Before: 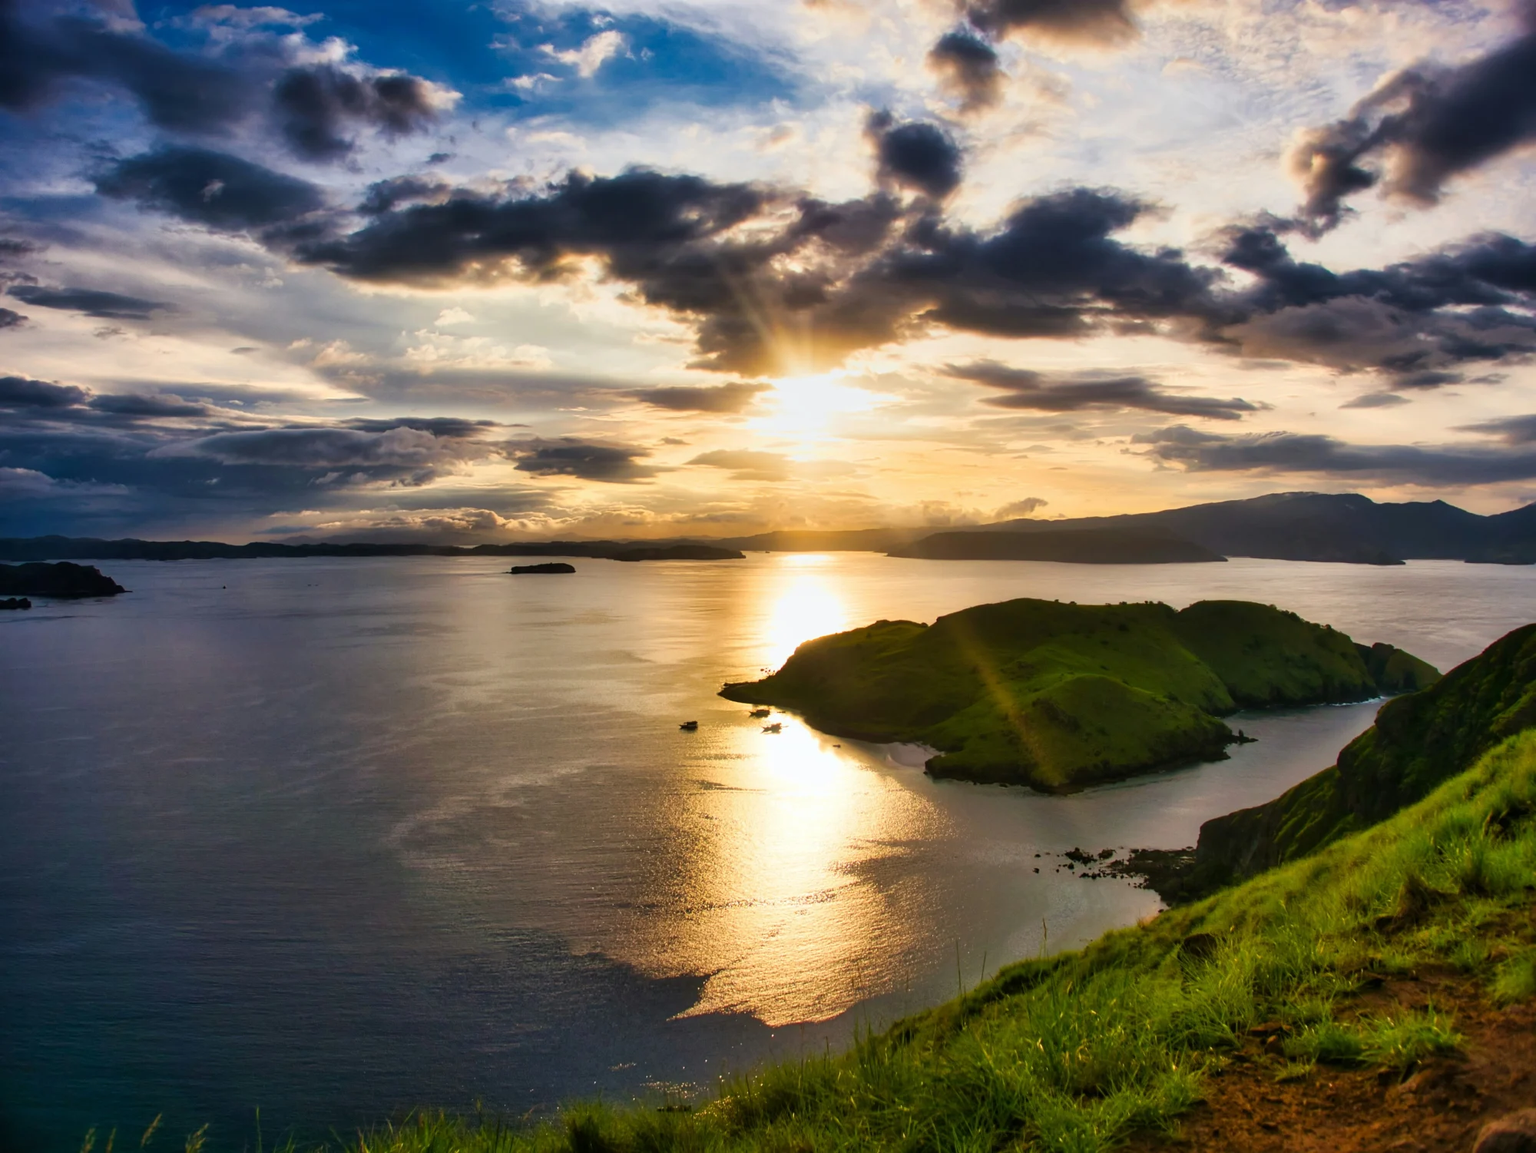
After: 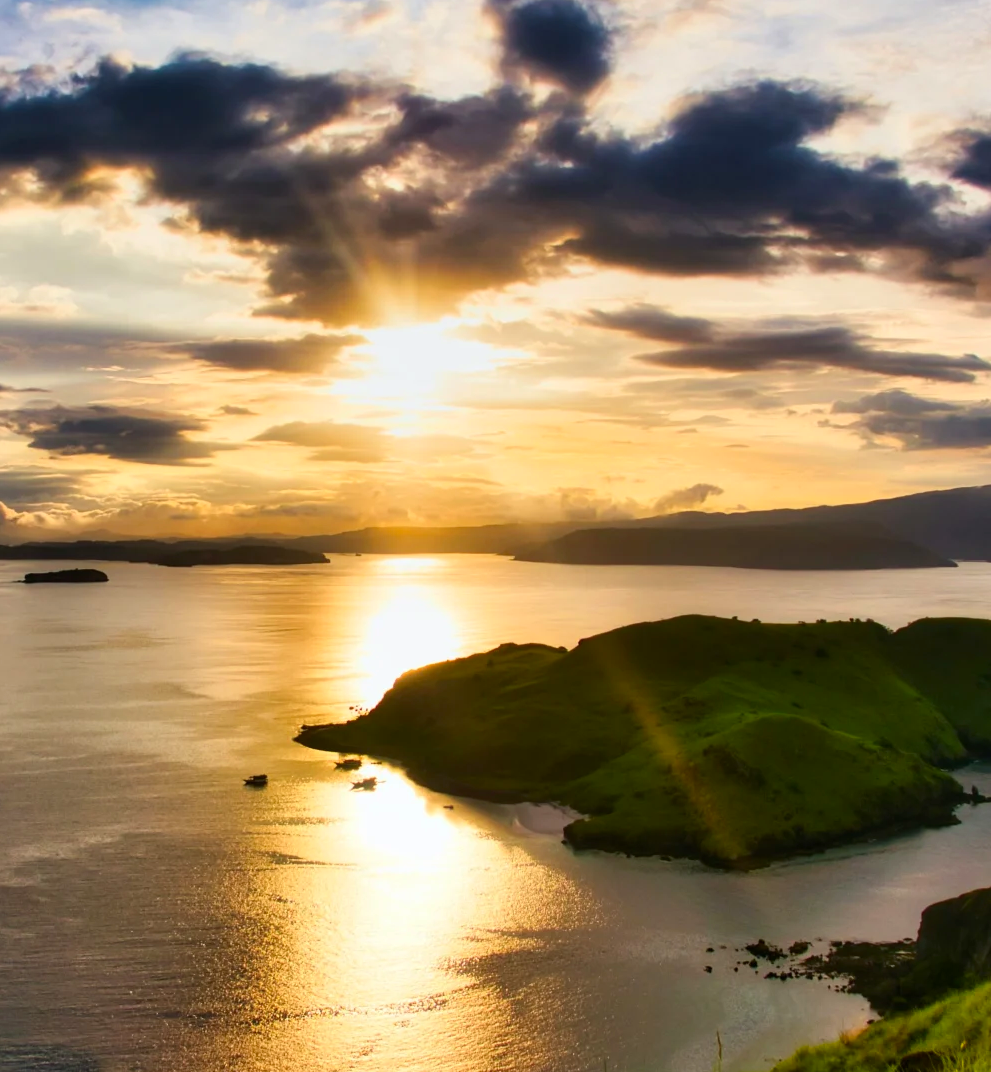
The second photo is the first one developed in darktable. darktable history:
crop: left 32.075%, top 10.976%, right 18.355%, bottom 17.596%
contrast brightness saturation: contrast 0.08, saturation 0.2
